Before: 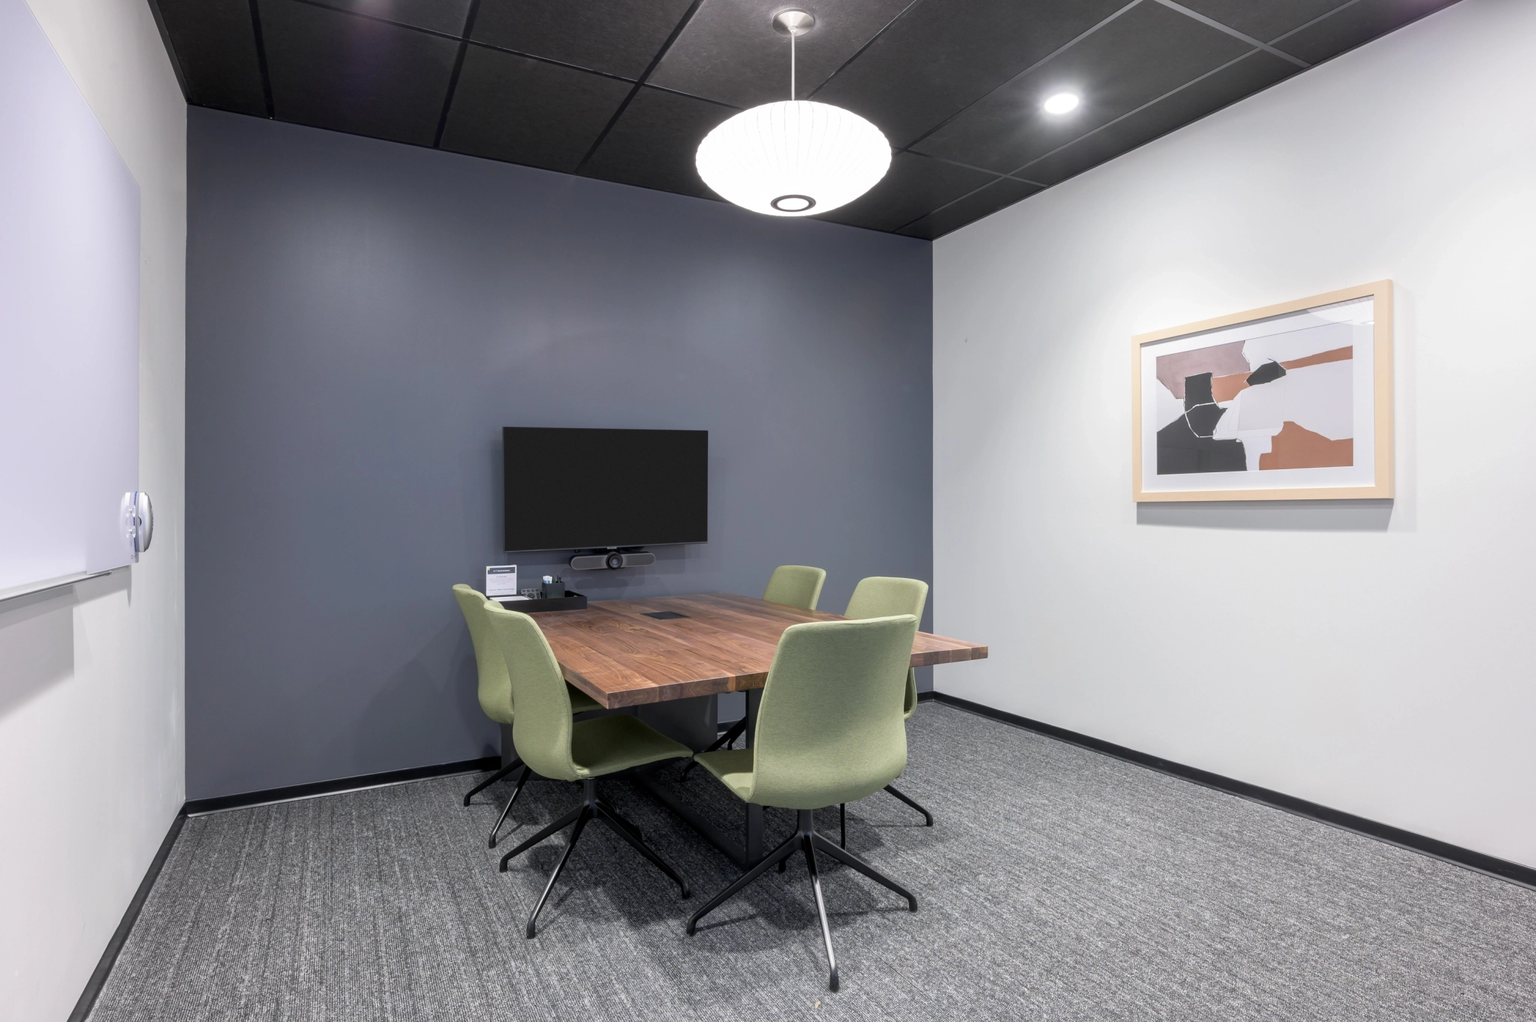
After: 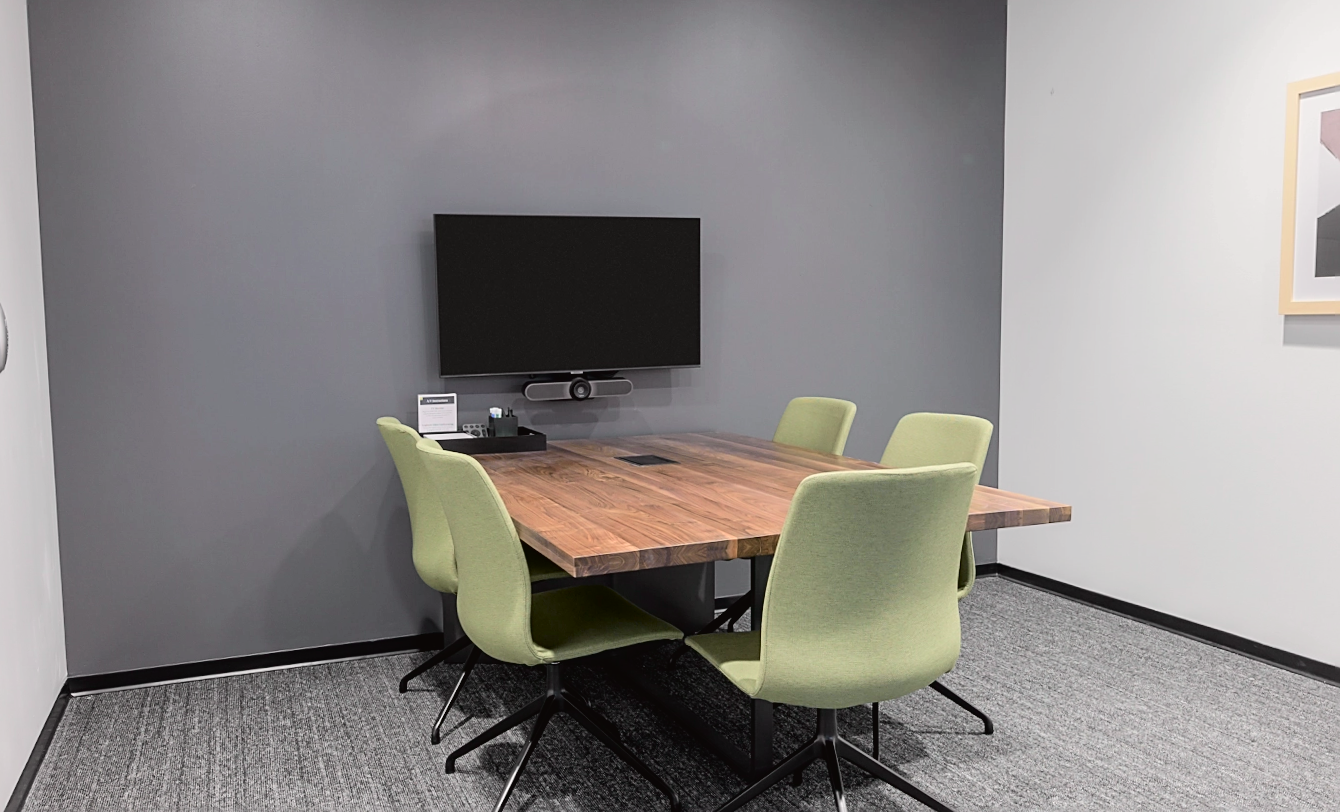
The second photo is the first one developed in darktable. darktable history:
sharpen: on, module defaults
rotate and perspective: rotation 0.062°, lens shift (vertical) 0.115, lens shift (horizontal) -0.133, crop left 0.047, crop right 0.94, crop top 0.061, crop bottom 0.94
crop: left 6.488%, top 27.668%, right 24.183%, bottom 8.656%
tone curve: curves: ch0 [(0, 0.019) (0.066, 0.043) (0.189, 0.182) (0.359, 0.417) (0.485, 0.576) (0.656, 0.734) (0.851, 0.861) (0.997, 0.959)]; ch1 [(0, 0) (0.179, 0.123) (0.381, 0.36) (0.425, 0.41) (0.474, 0.472) (0.499, 0.501) (0.514, 0.517) (0.571, 0.584) (0.649, 0.677) (0.812, 0.856) (1, 1)]; ch2 [(0, 0) (0.246, 0.214) (0.421, 0.427) (0.459, 0.484) (0.5, 0.504) (0.518, 0.523) (0.529, 0.544) (0.56, 0.581) (0.617, 0.631) (0.744, 0.734) (0.867, 0.821) (0.993, 0.889)], color space Lab, independent channels, preserve colors none
